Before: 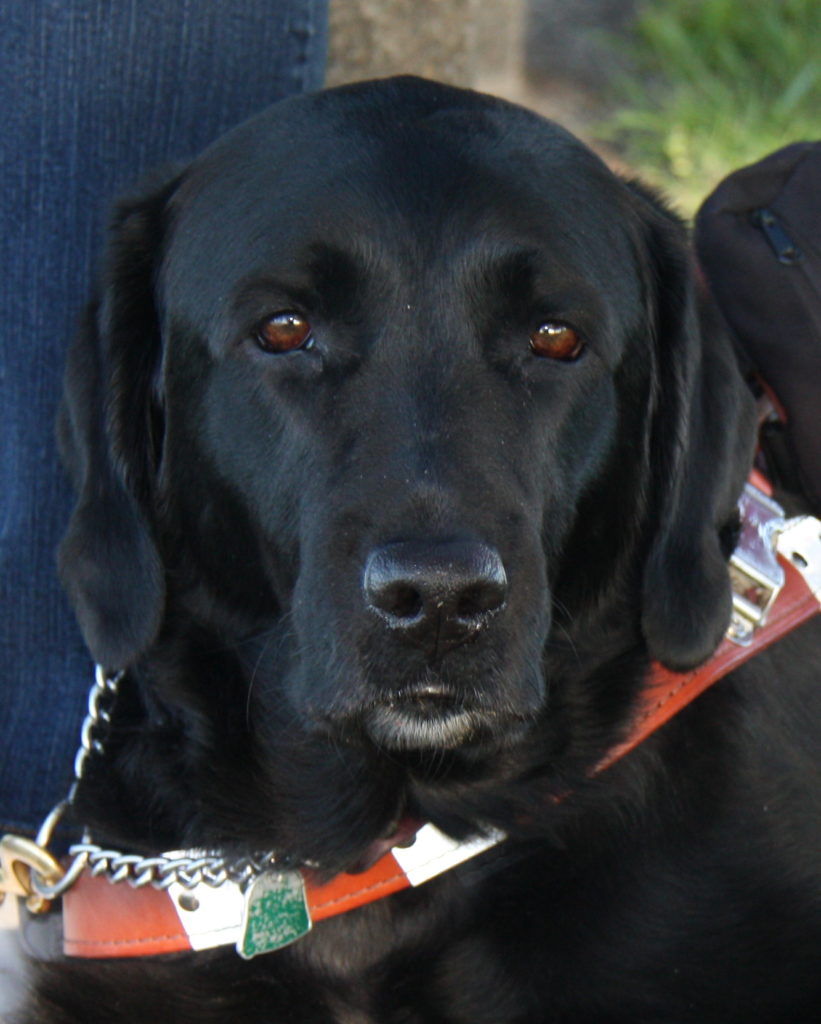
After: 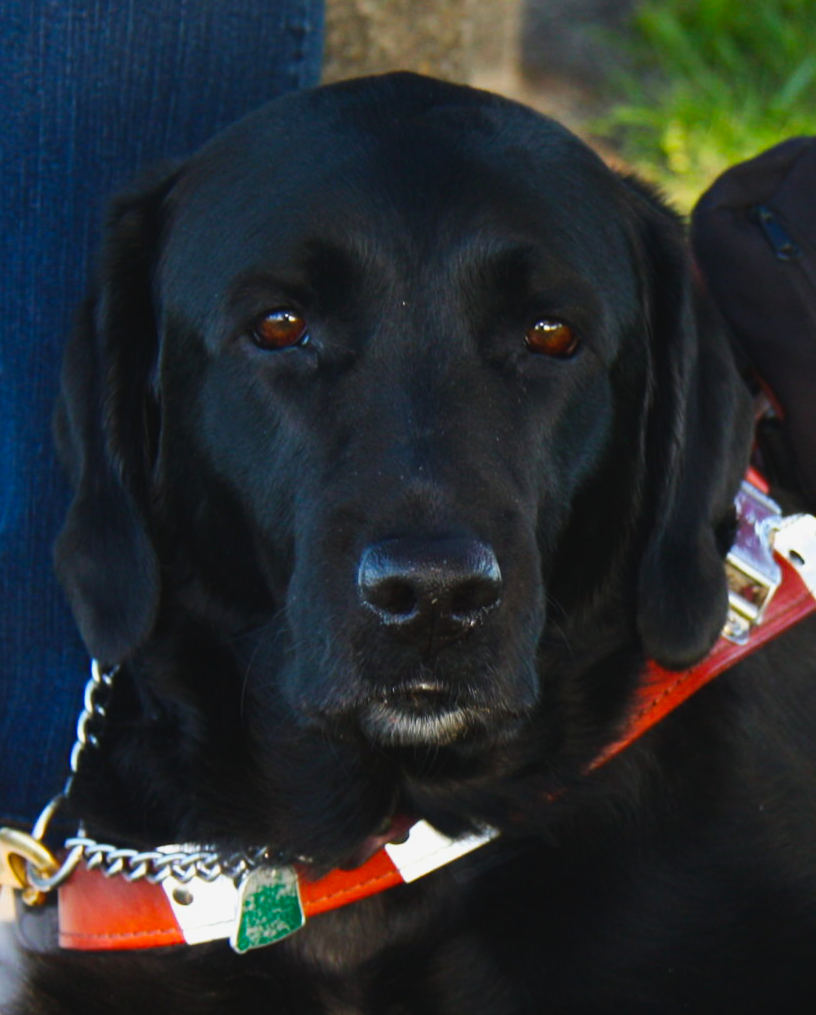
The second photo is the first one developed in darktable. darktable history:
color balance rgb: linear chroma grading › global chroma 15%, perceptual saturation grading › global saturation 30%
rotate and perspective: rotation 0.192°, lens shift (horizontal) -0.015, crop left 0.005, crop right 0.996, crop top 0.006, crop bottom 0.99
contrast brightness saturation: contrast -0.08, brightness -0.04, saturation -0.11
tone curve: curves: ch0 [(0, 0) (0.003, 0.003) (0.011, 0.012) (0.025, 0.024) (0.044, 0.039) (0.069, 0.052) (0.1, 0.072) (0.136, 0.097) (0.177, 0.128) (0.224, 0.168) (0.277, 0.217) (0.335, 0.276) (0.399, 0.345) (0.468, 0.429) (0.543, 0.524) (0.623, 0.628) (0.709, 0.732) (0.801, 0.829) (0.898, 0.919) (1, 1)], preserve colors none
